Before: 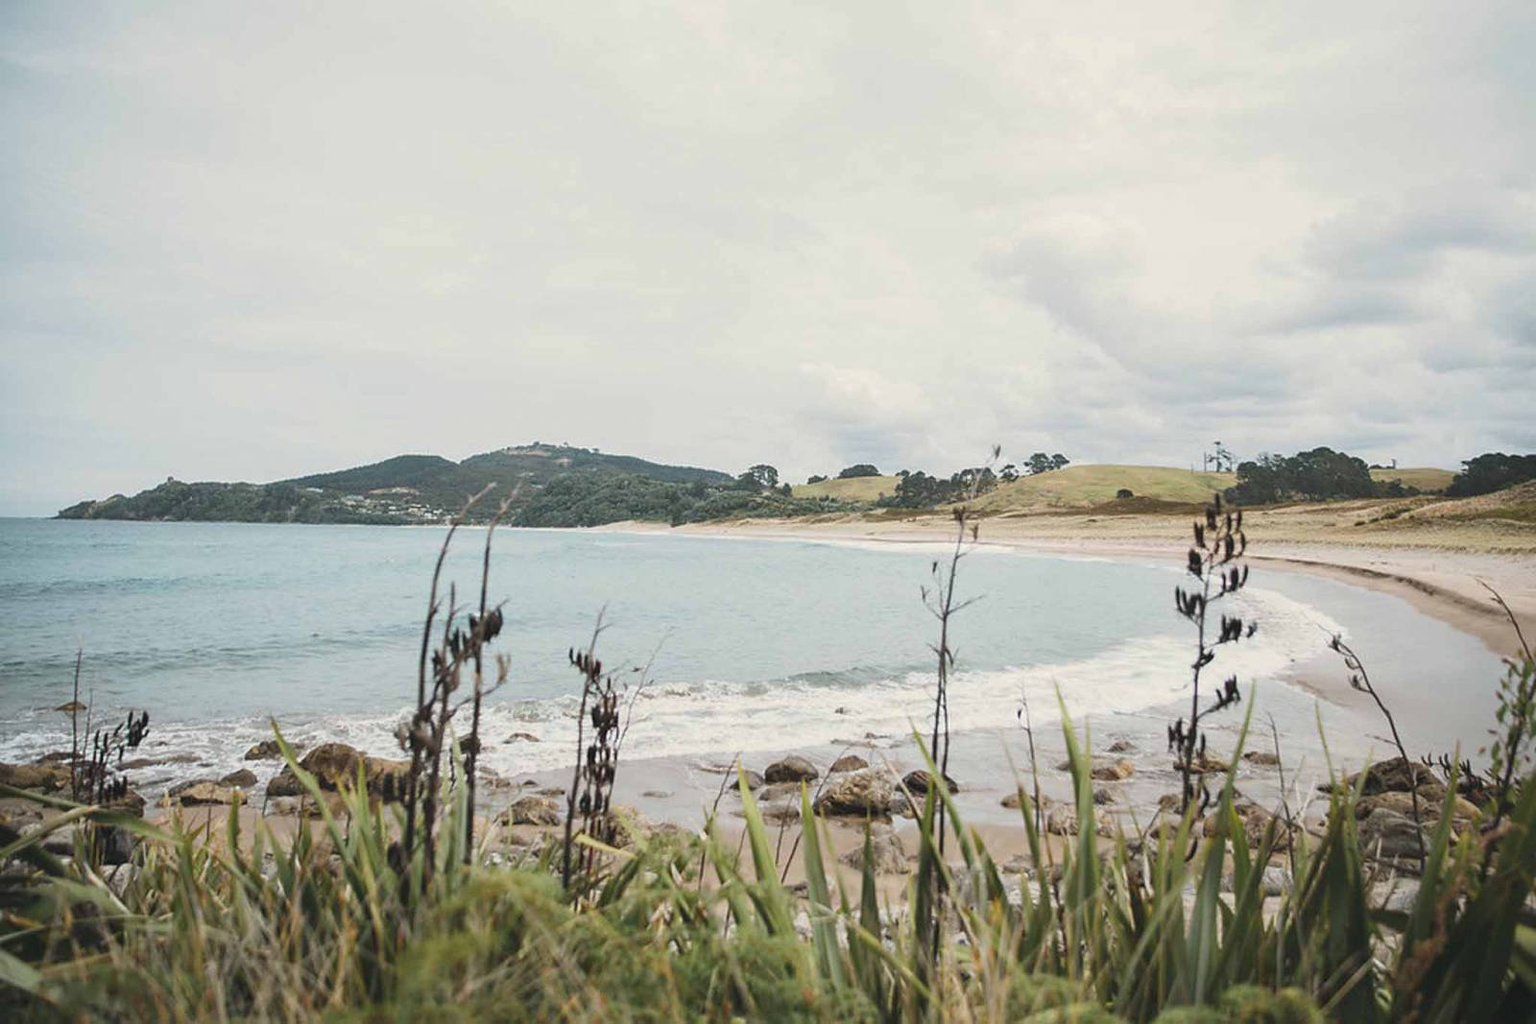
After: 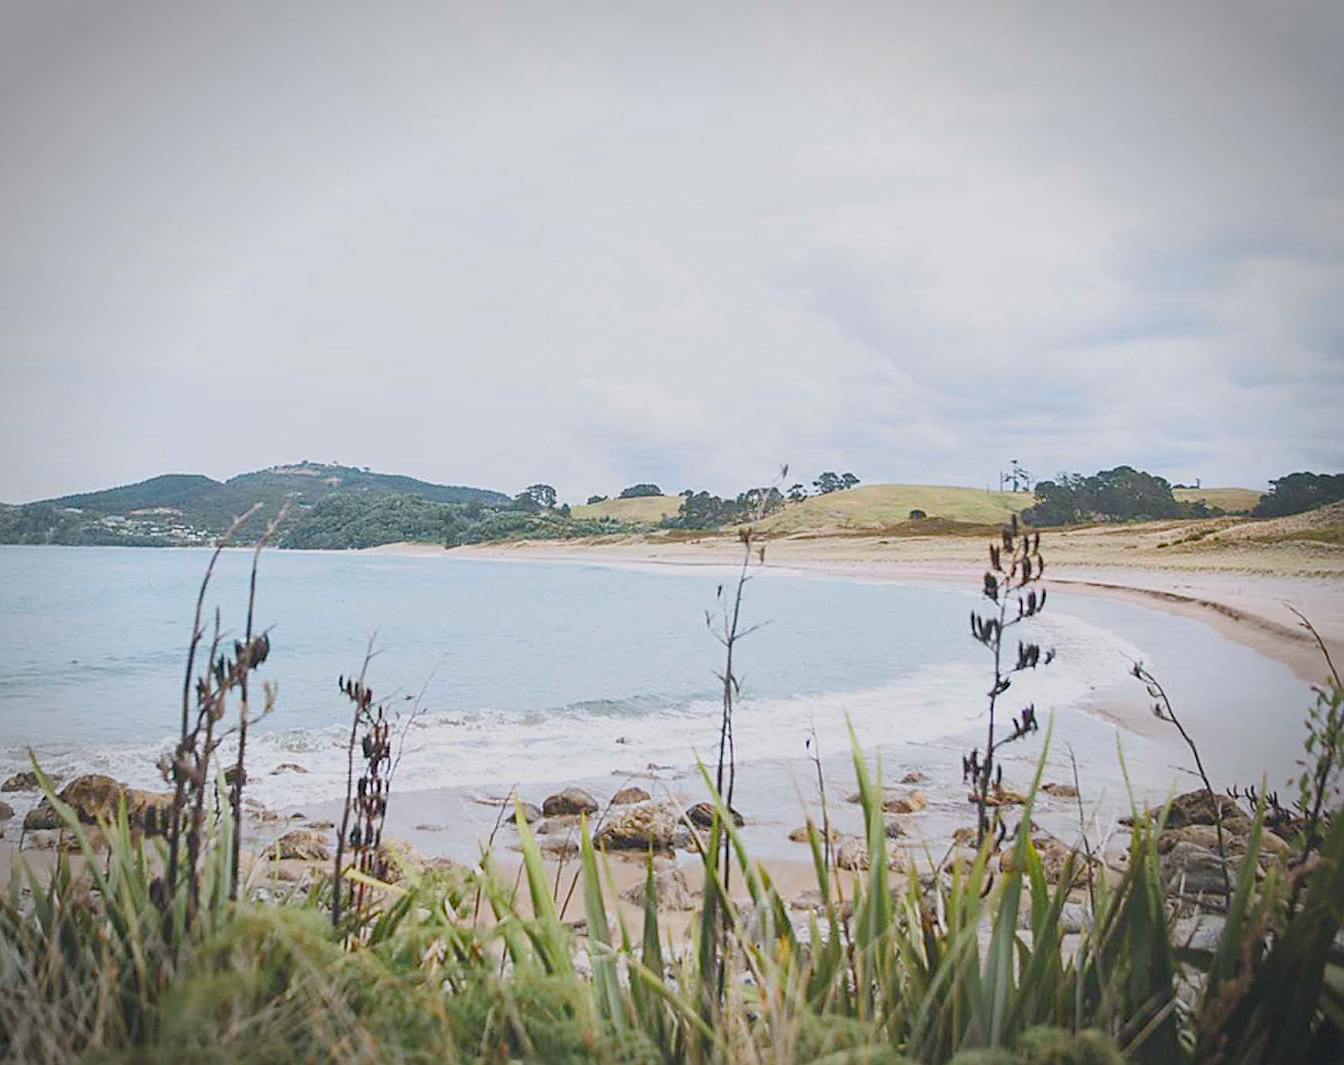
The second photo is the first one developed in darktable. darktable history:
sharpen: on, module defaults
color balance rgb: perceptual saturation grading › global saturation 20%, perceptual saturation grading › highlights -25.508%, perceptual saturation grading › shadows 24.349%, contrast -29.368%
crop: left 15.879%
color calibration: illuminant as shot in camera, x 0.358, y 0.373, temperature 4628.91 K
contrast brightness saturation: contrast 0.204, brightness 0.142, saturation 0.14
vignetting: automatic ratio true
